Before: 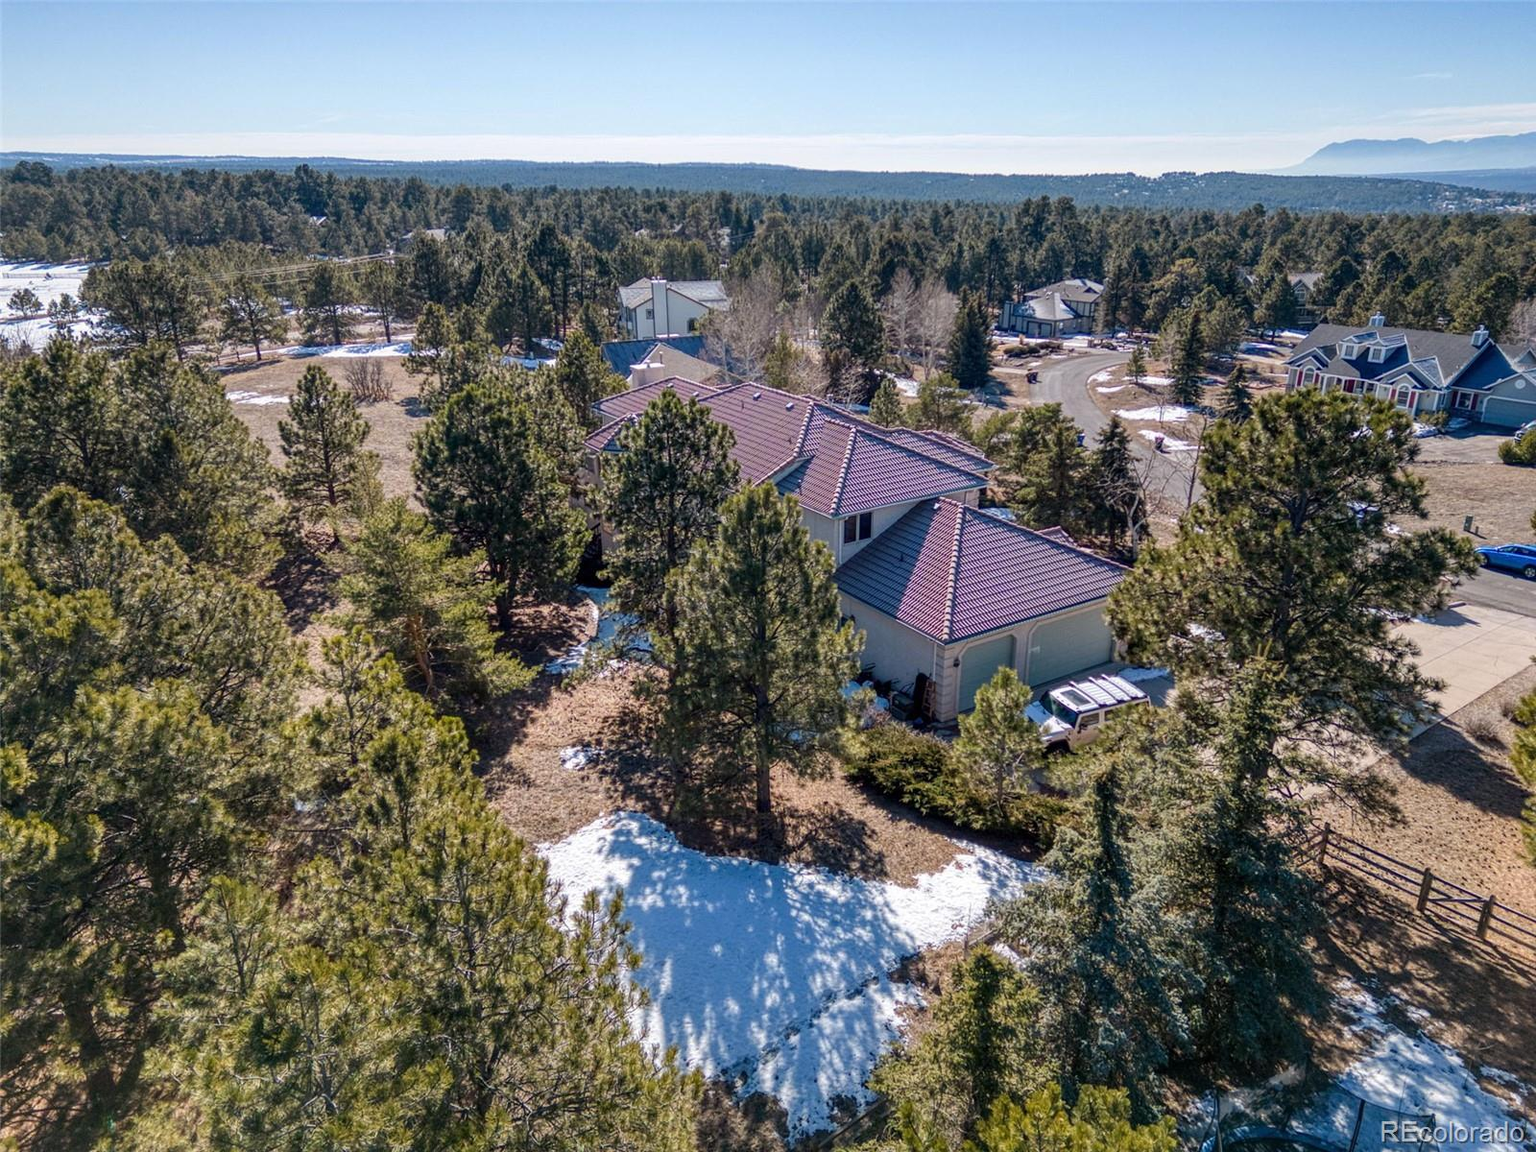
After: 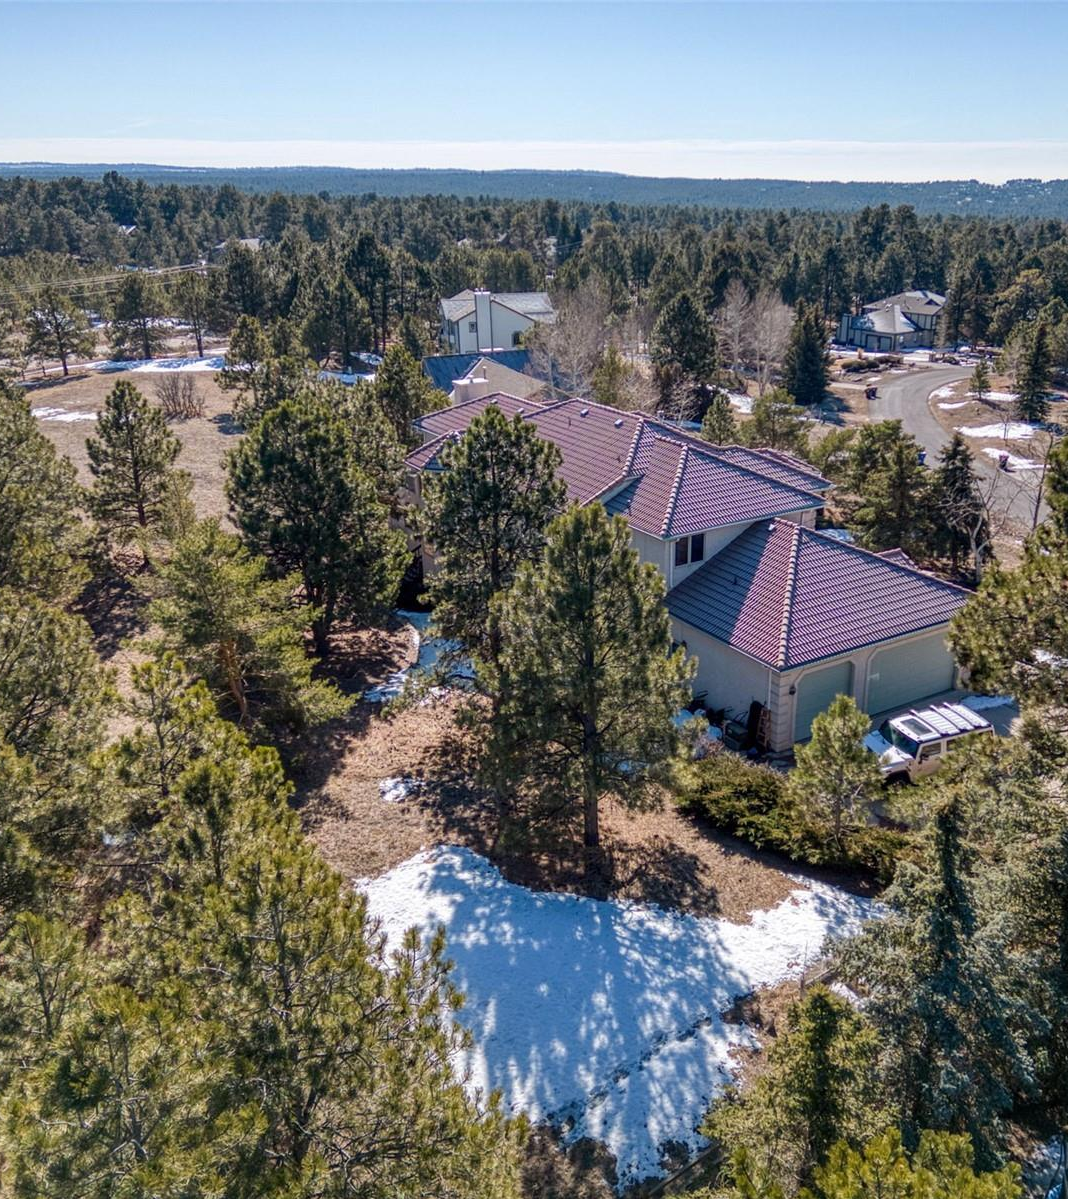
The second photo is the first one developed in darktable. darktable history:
crop and rotate: left 12.801%, right 20.417%
